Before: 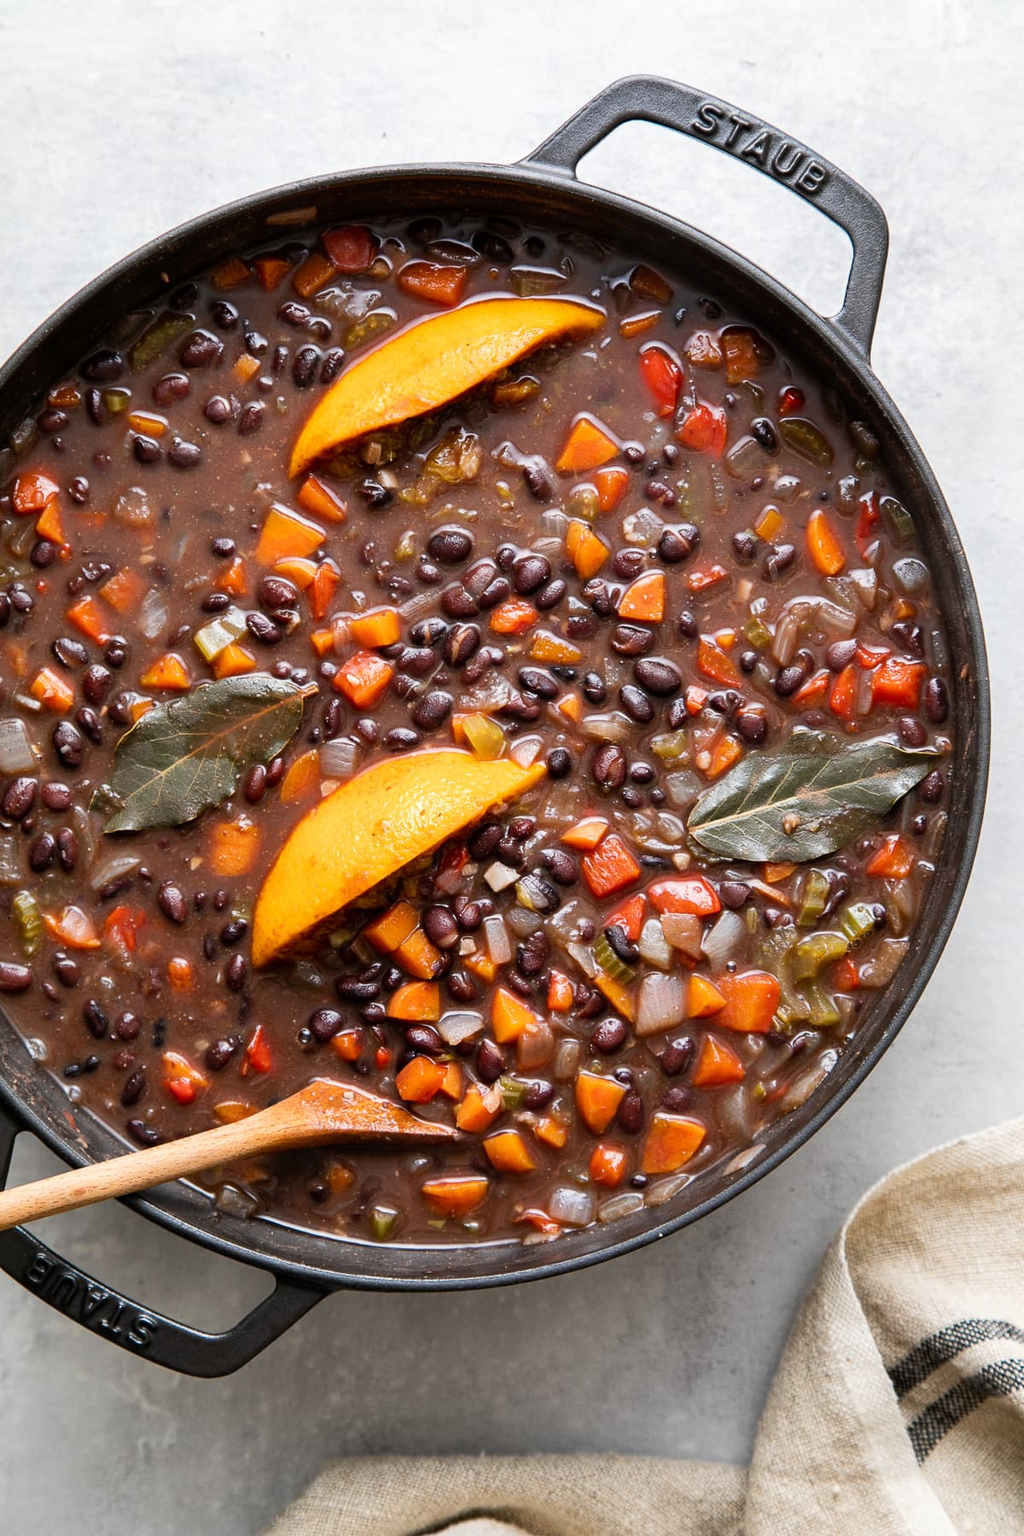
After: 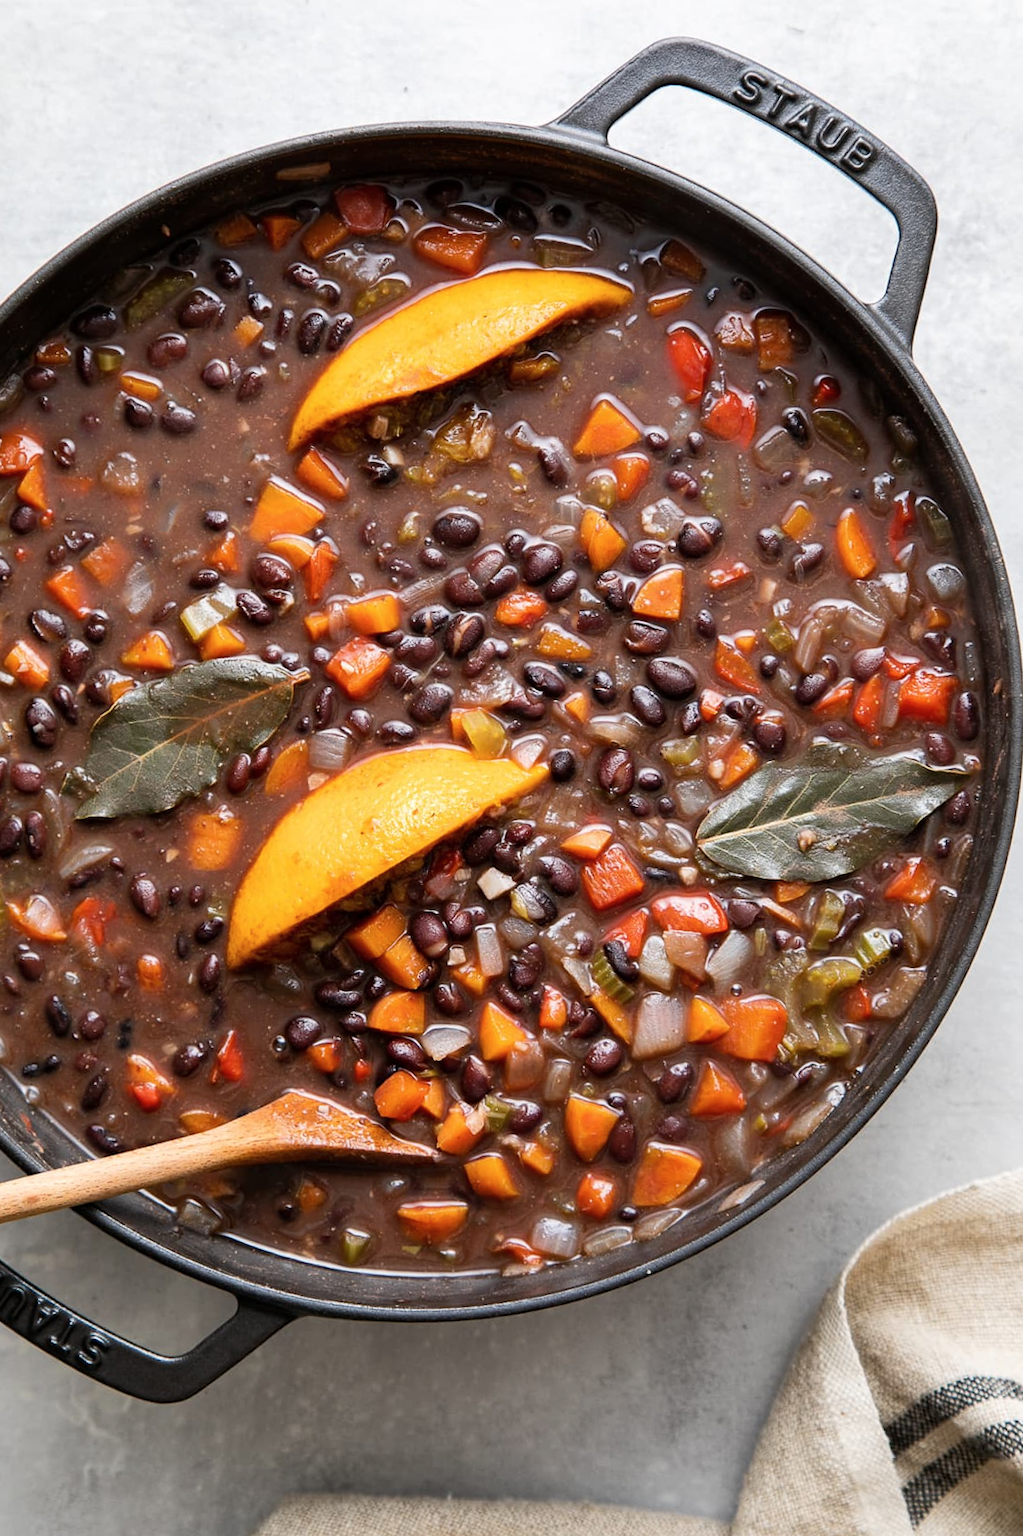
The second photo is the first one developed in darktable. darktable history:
crop and rotate: angle -2.48°
contrast brightness saturation: saturation -0.058
tone equalizer: on, module defaults
